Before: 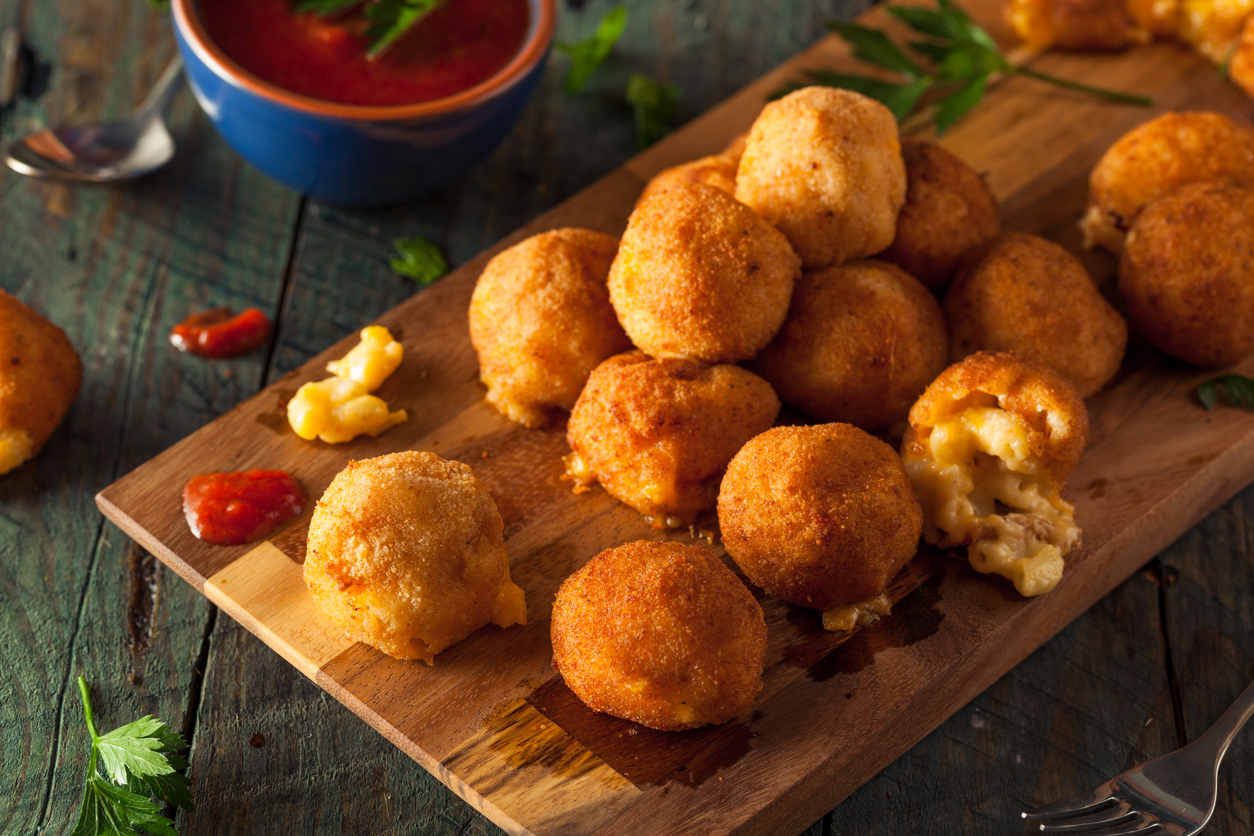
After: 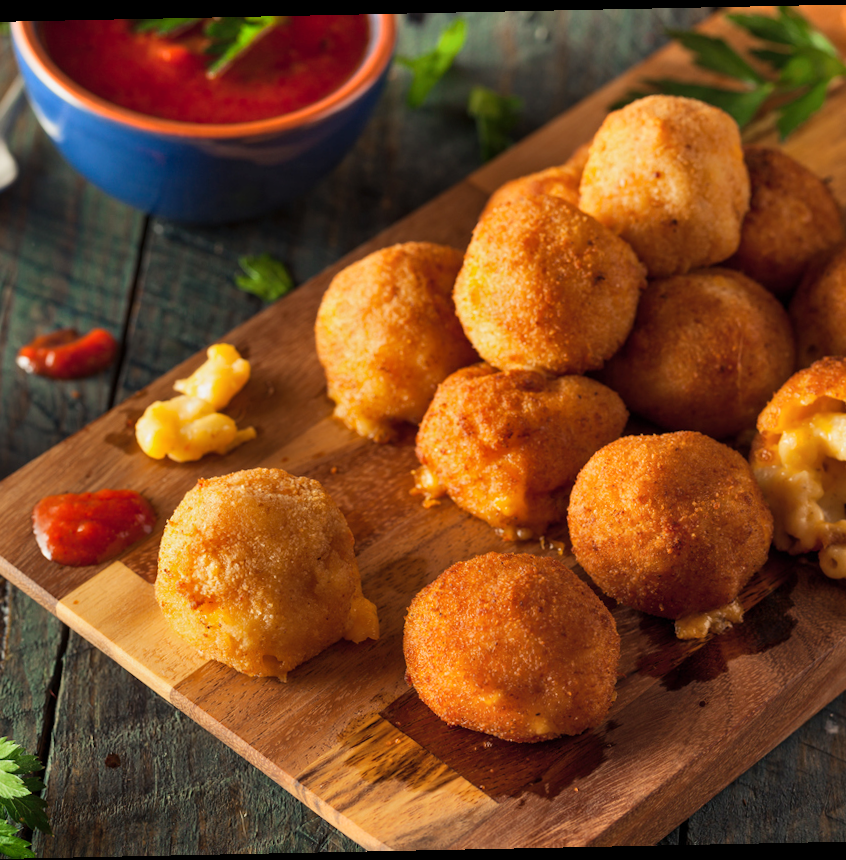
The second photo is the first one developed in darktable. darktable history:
crop and rotate: left 12.673%, right 20.66%
tone equalizer: -8 EV -0.002 EV, -7 EV 0.005 EV, -6 EV -0.009 EV, -5 EV 0.011 EV, -4 EV -0.012 EV, -3 EV 0.007 EV, -2 EV -0.062 EV, -1 EV -0.293 EV, +0 EV -0.582 EV, smoothing diameter 2%, edges refinement/feathering 20, mask exposure compensation -1.57 EV, filter diffusion 5
shadows and highlights: low approximation 0.01, soften with gaussian
rotate and perspective: rotation -1.17°, automatic cropping off
